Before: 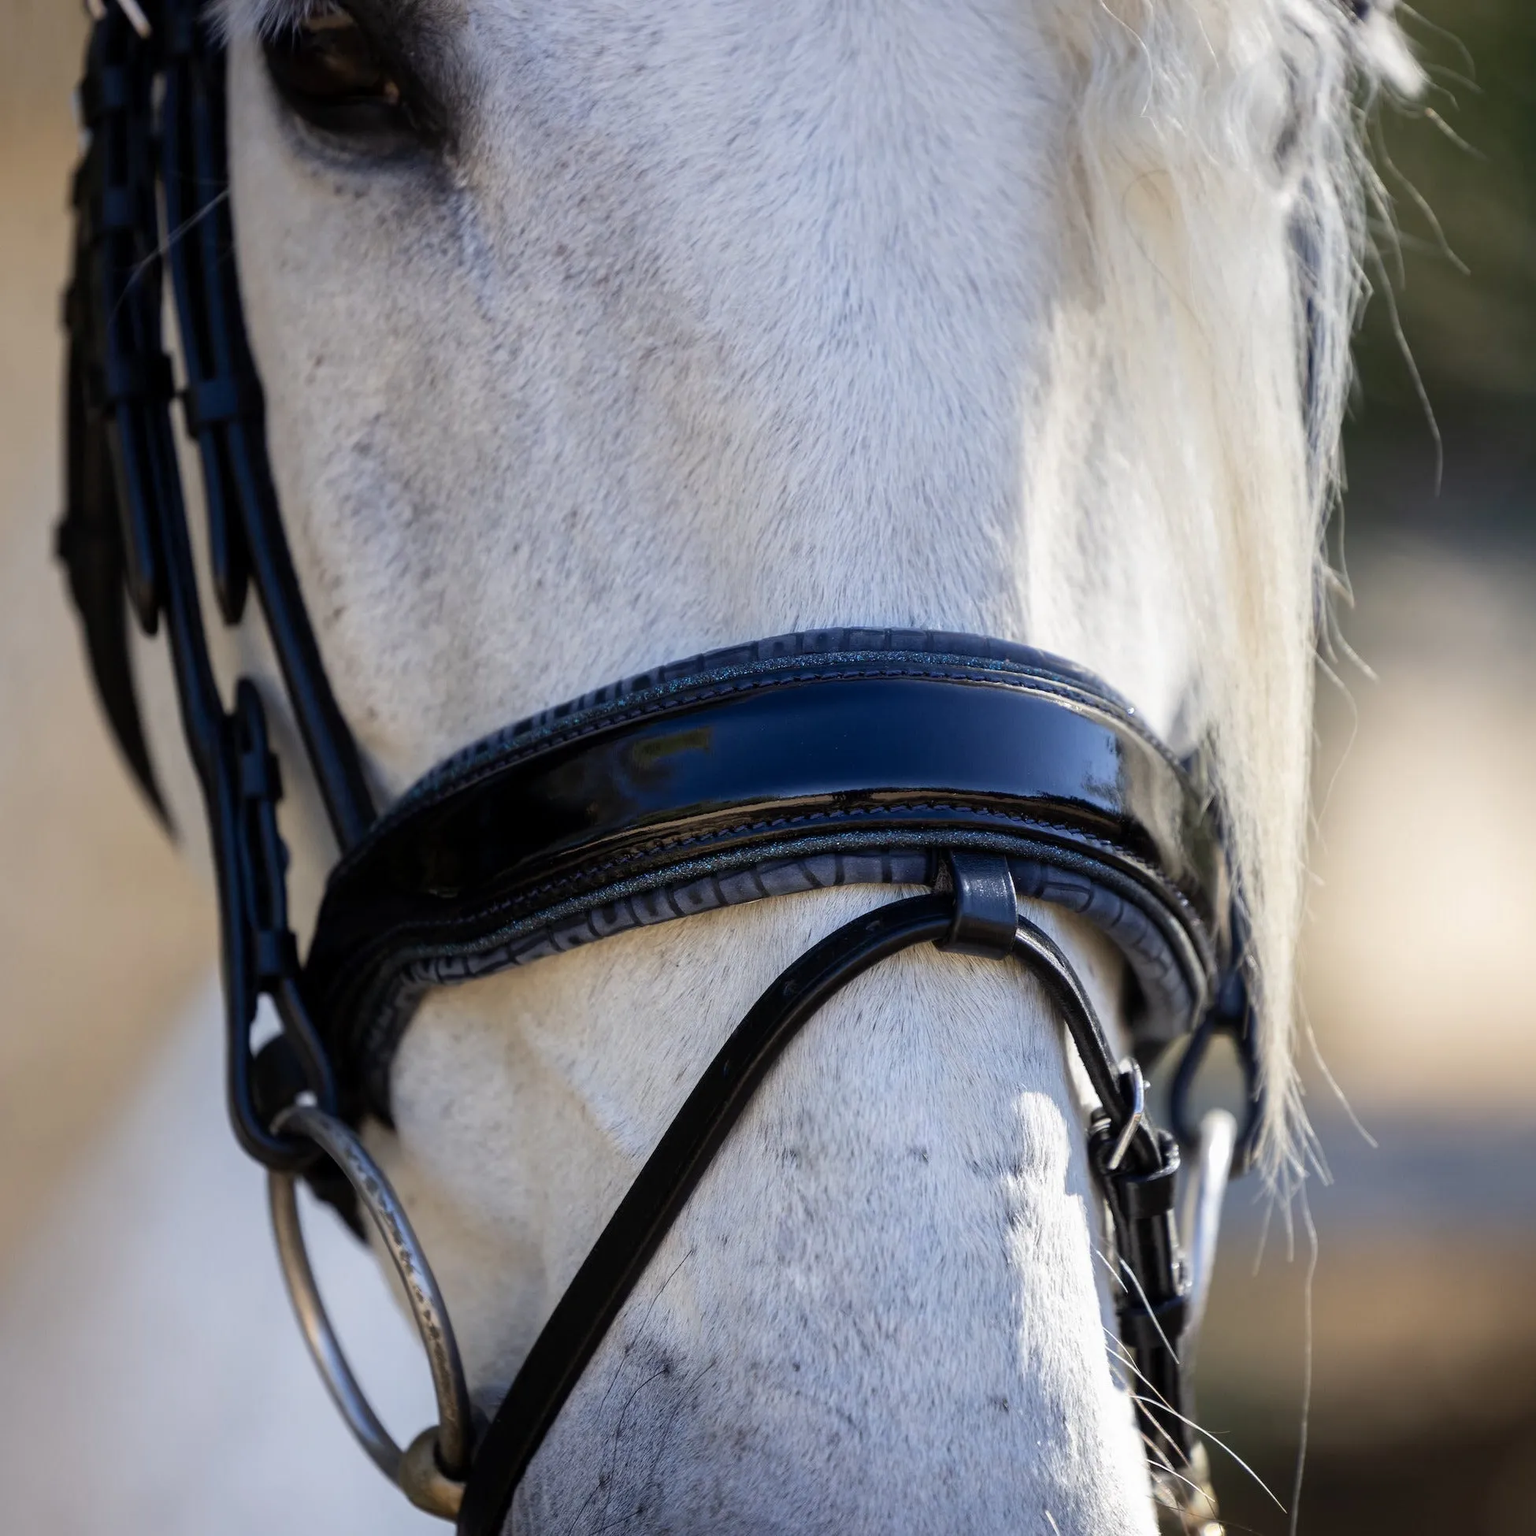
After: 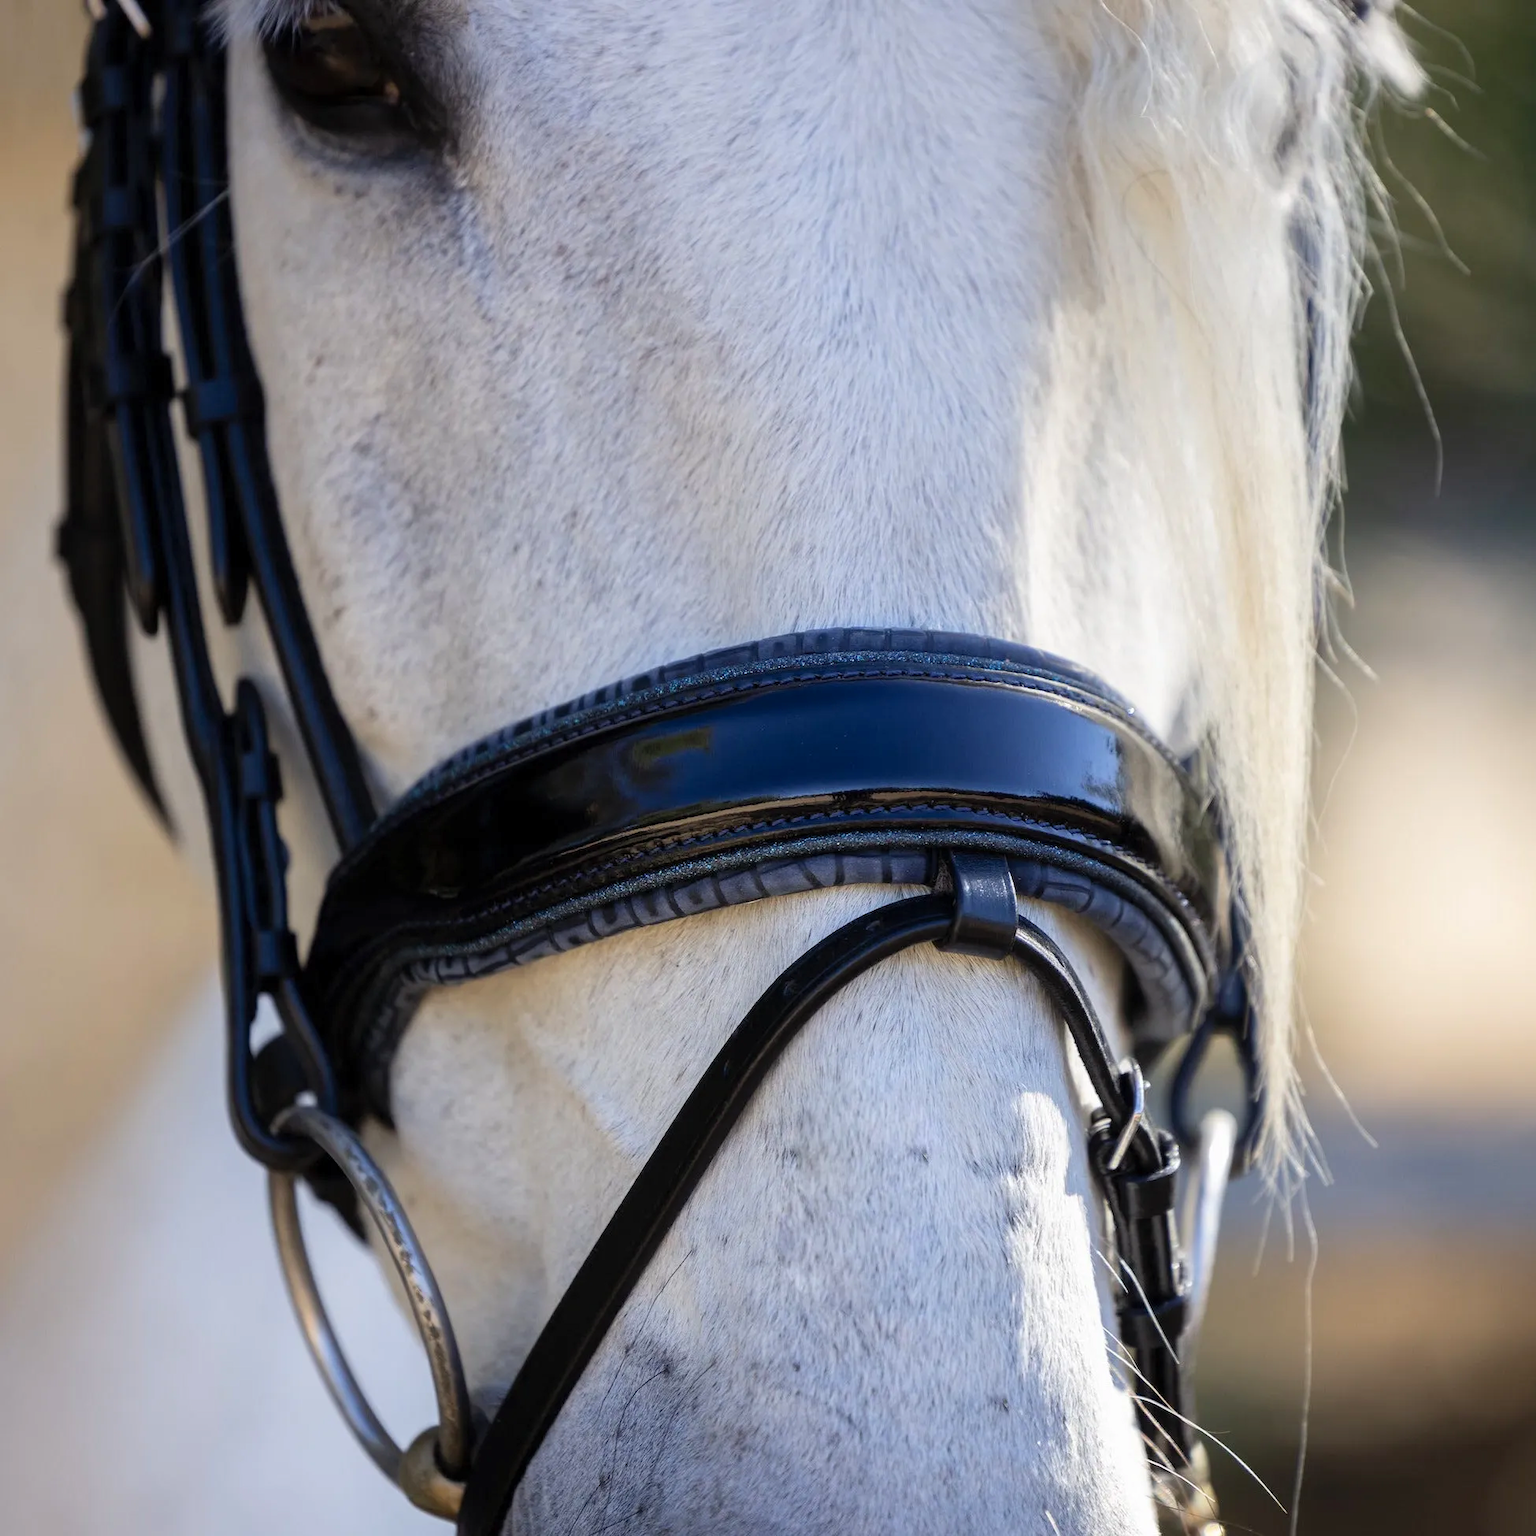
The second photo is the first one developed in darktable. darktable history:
contrast brightness saturation: contrast 0.033, brightness 0.057, saturation 0.128
